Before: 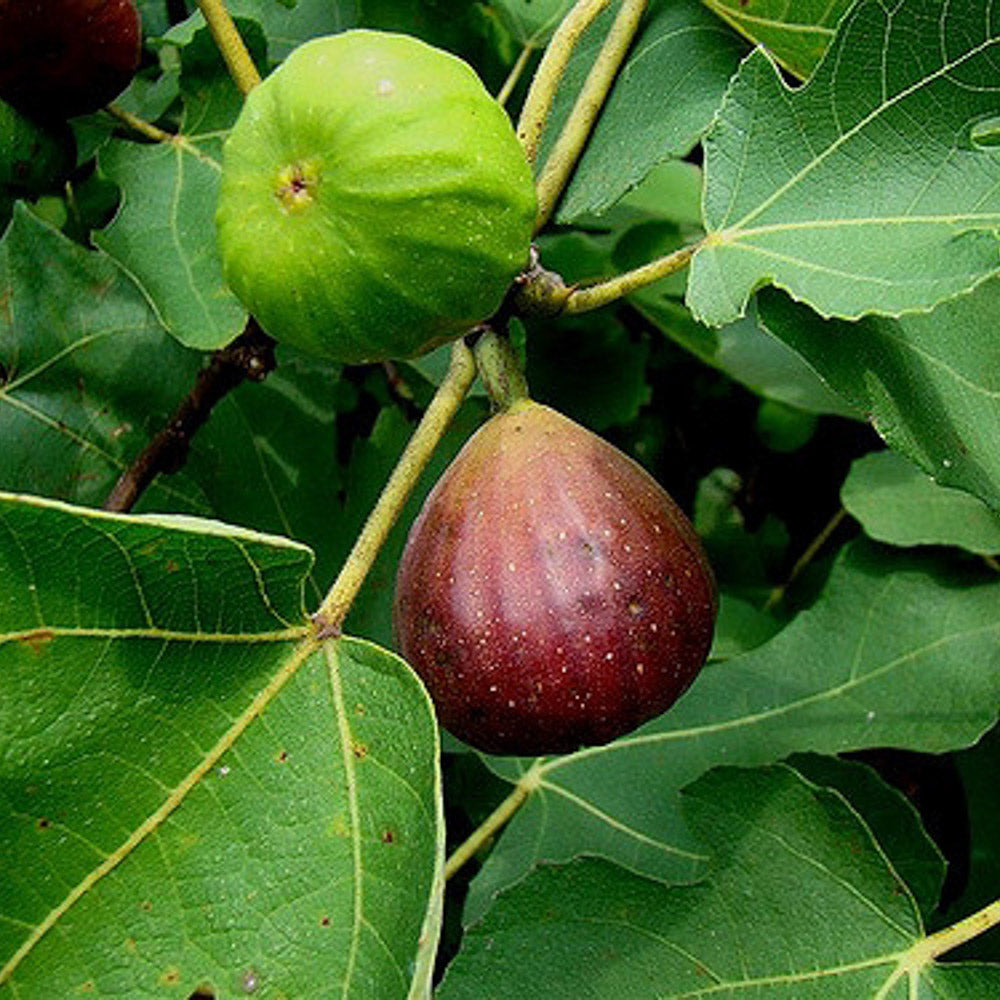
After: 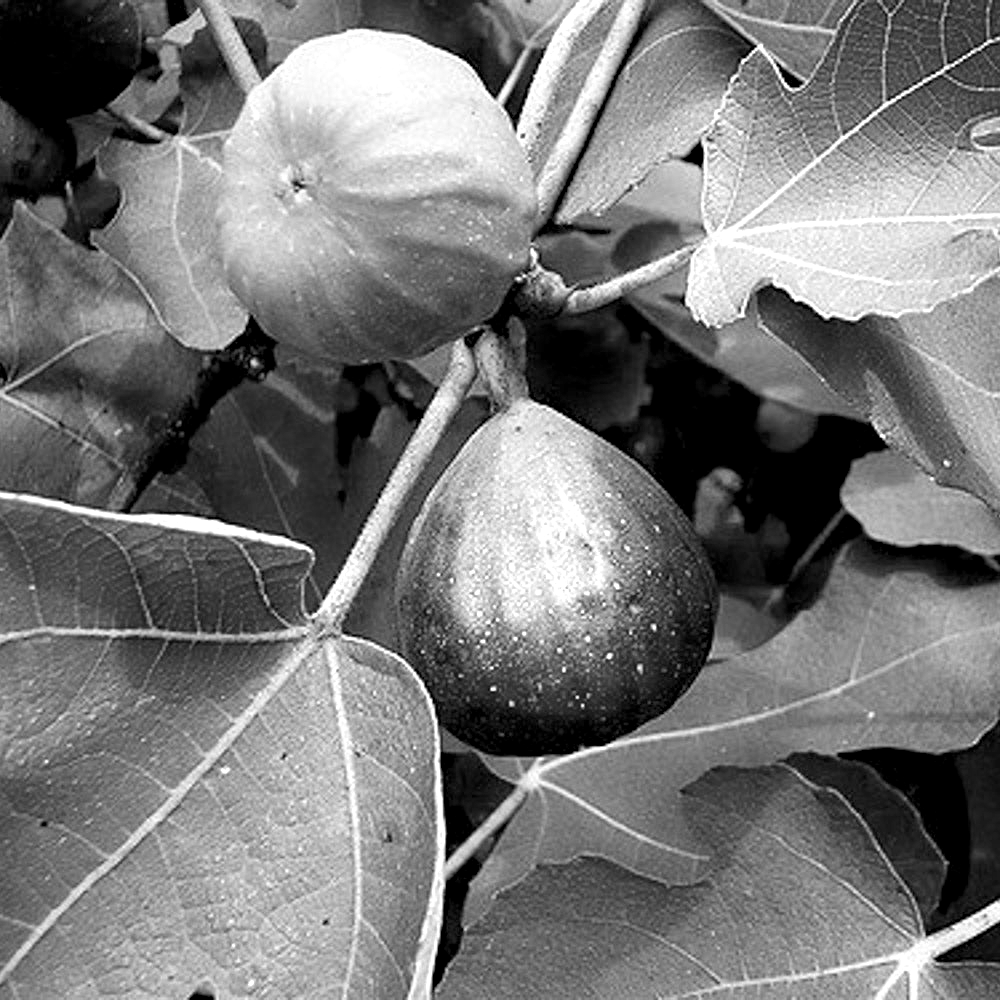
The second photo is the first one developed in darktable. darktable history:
exposure: black level correction 0.002, exposure 1 EV, compensate highlight preservation false
color zones: curves: ch0 [(0, 0.613) (0.01, 0.613) (0.245, 0.448) (0.498, 0.529) (0.642, 0.665) (0.879, 0.777) (0.99, 0.613)]; ch1 [(0, 0) (0.143, 0) (0.286, 0) (0.429, 0) (0.571, 0) (0.714, 0) (0.857, 0)]
haze removal: strength 0.131, distance 0.247, compatibility mode true
